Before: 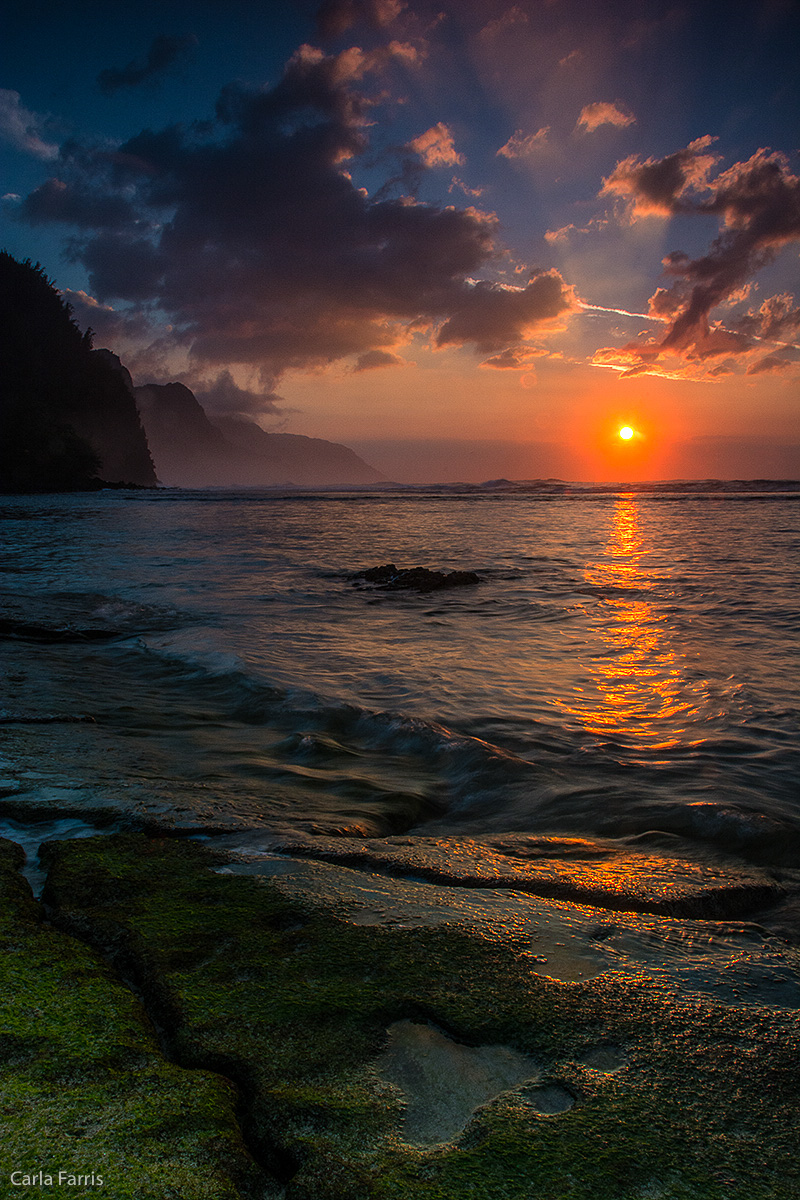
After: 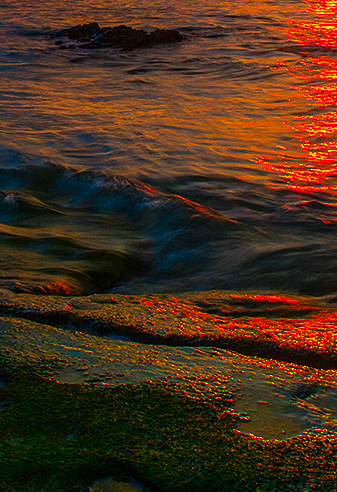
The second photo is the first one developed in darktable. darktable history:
color correction: saturation 2.15
crop: left 37.221%, top 45.169%, right 20.63%, bottom 13.777%
